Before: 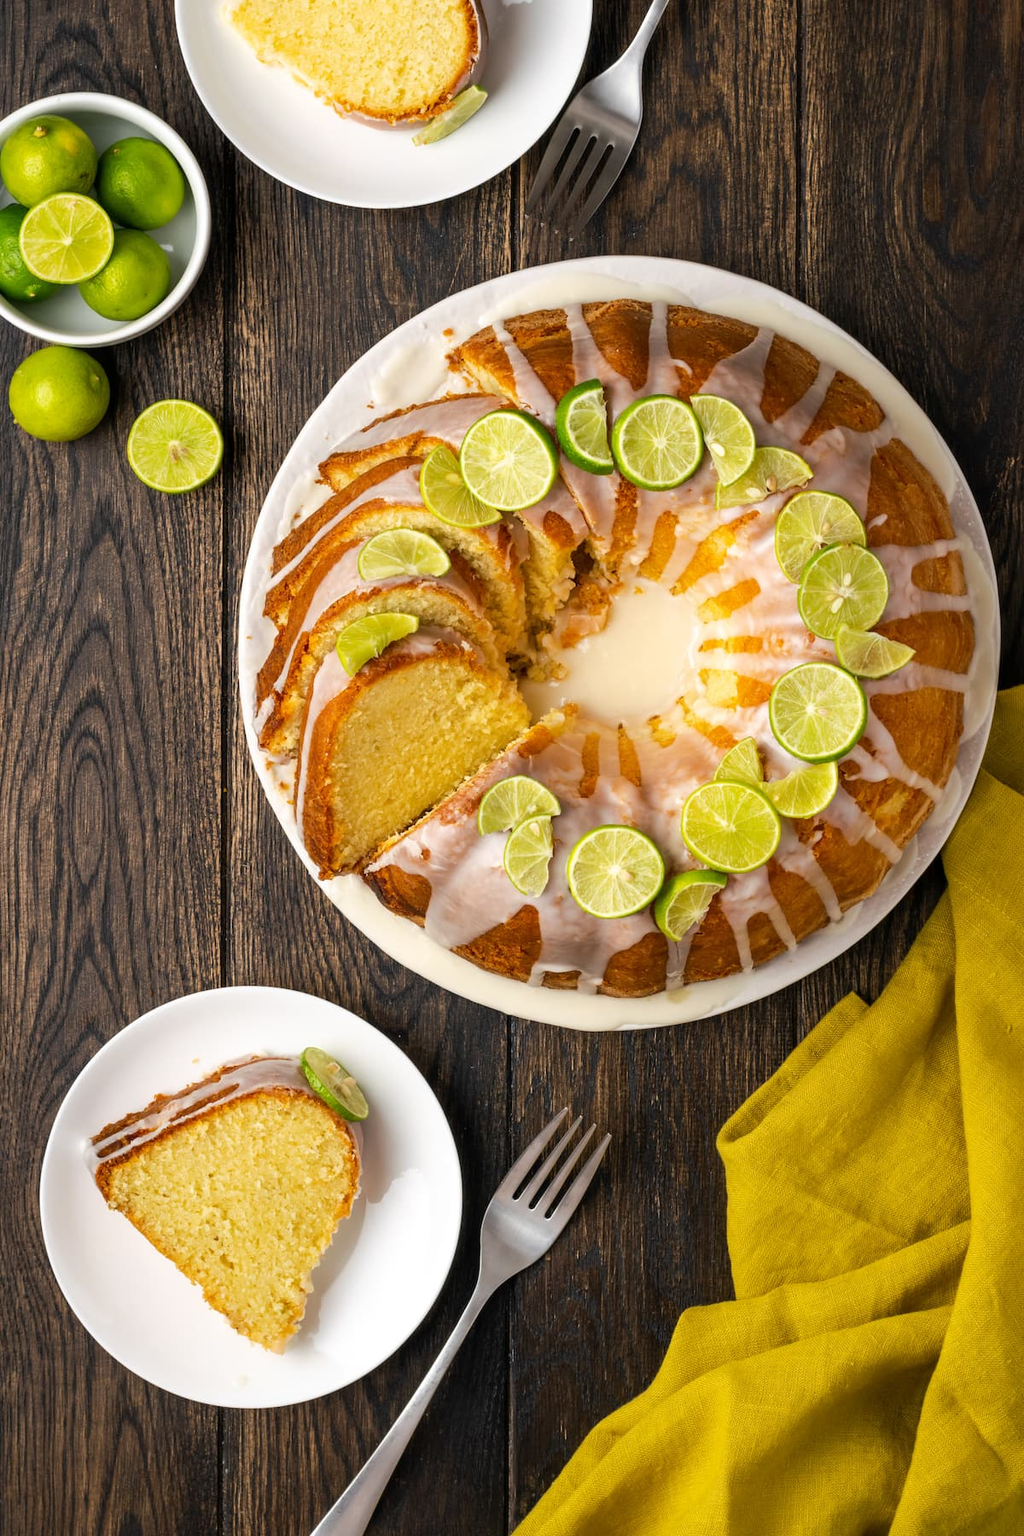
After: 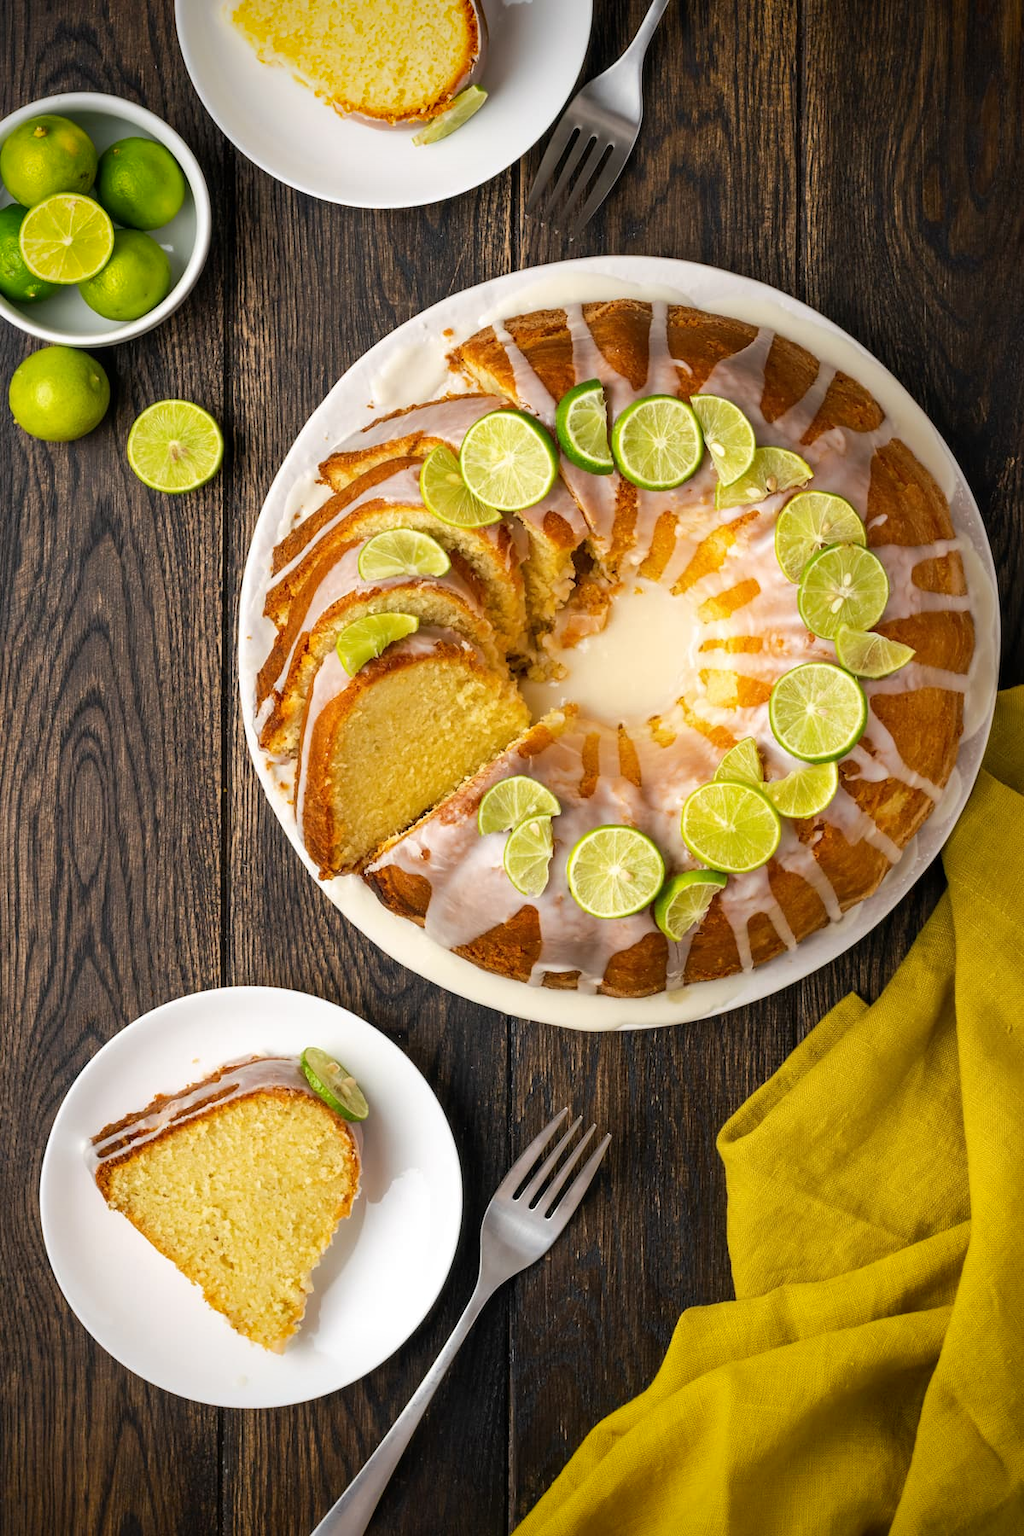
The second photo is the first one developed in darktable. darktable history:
vignetting: fall-off start 88.53%, fall-off radius 44.2%, saturation 0.376, width/height ratio 1.161
